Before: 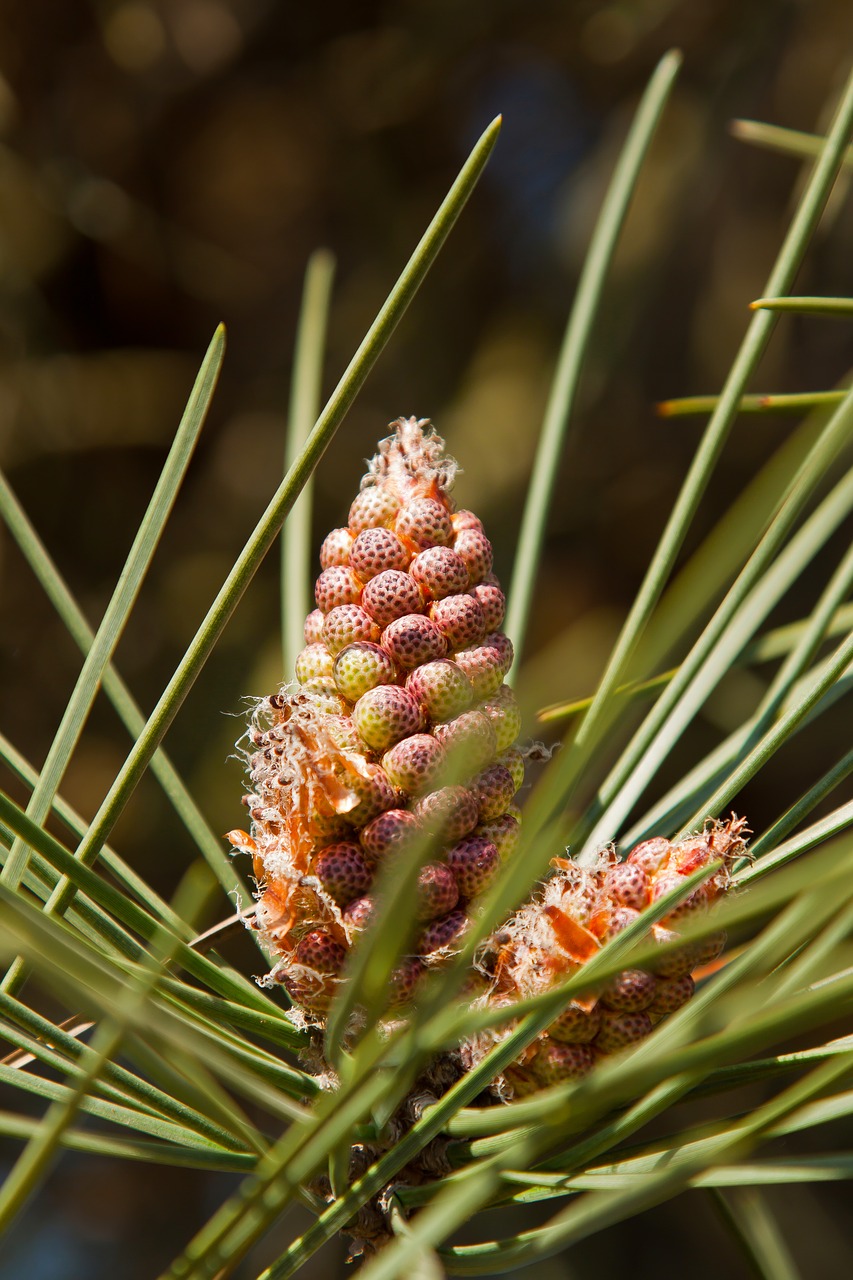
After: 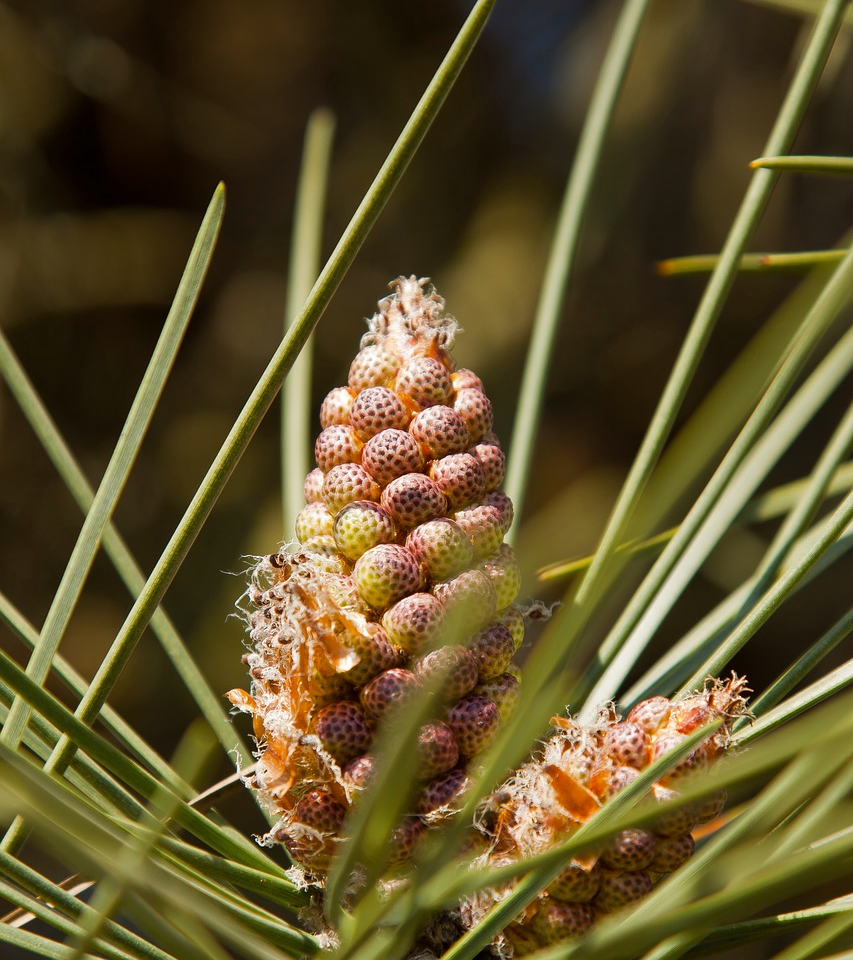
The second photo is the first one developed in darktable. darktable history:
color contrast: green-magenta contrast 0.81
crop: top 11.038%, bottom 13.962%
